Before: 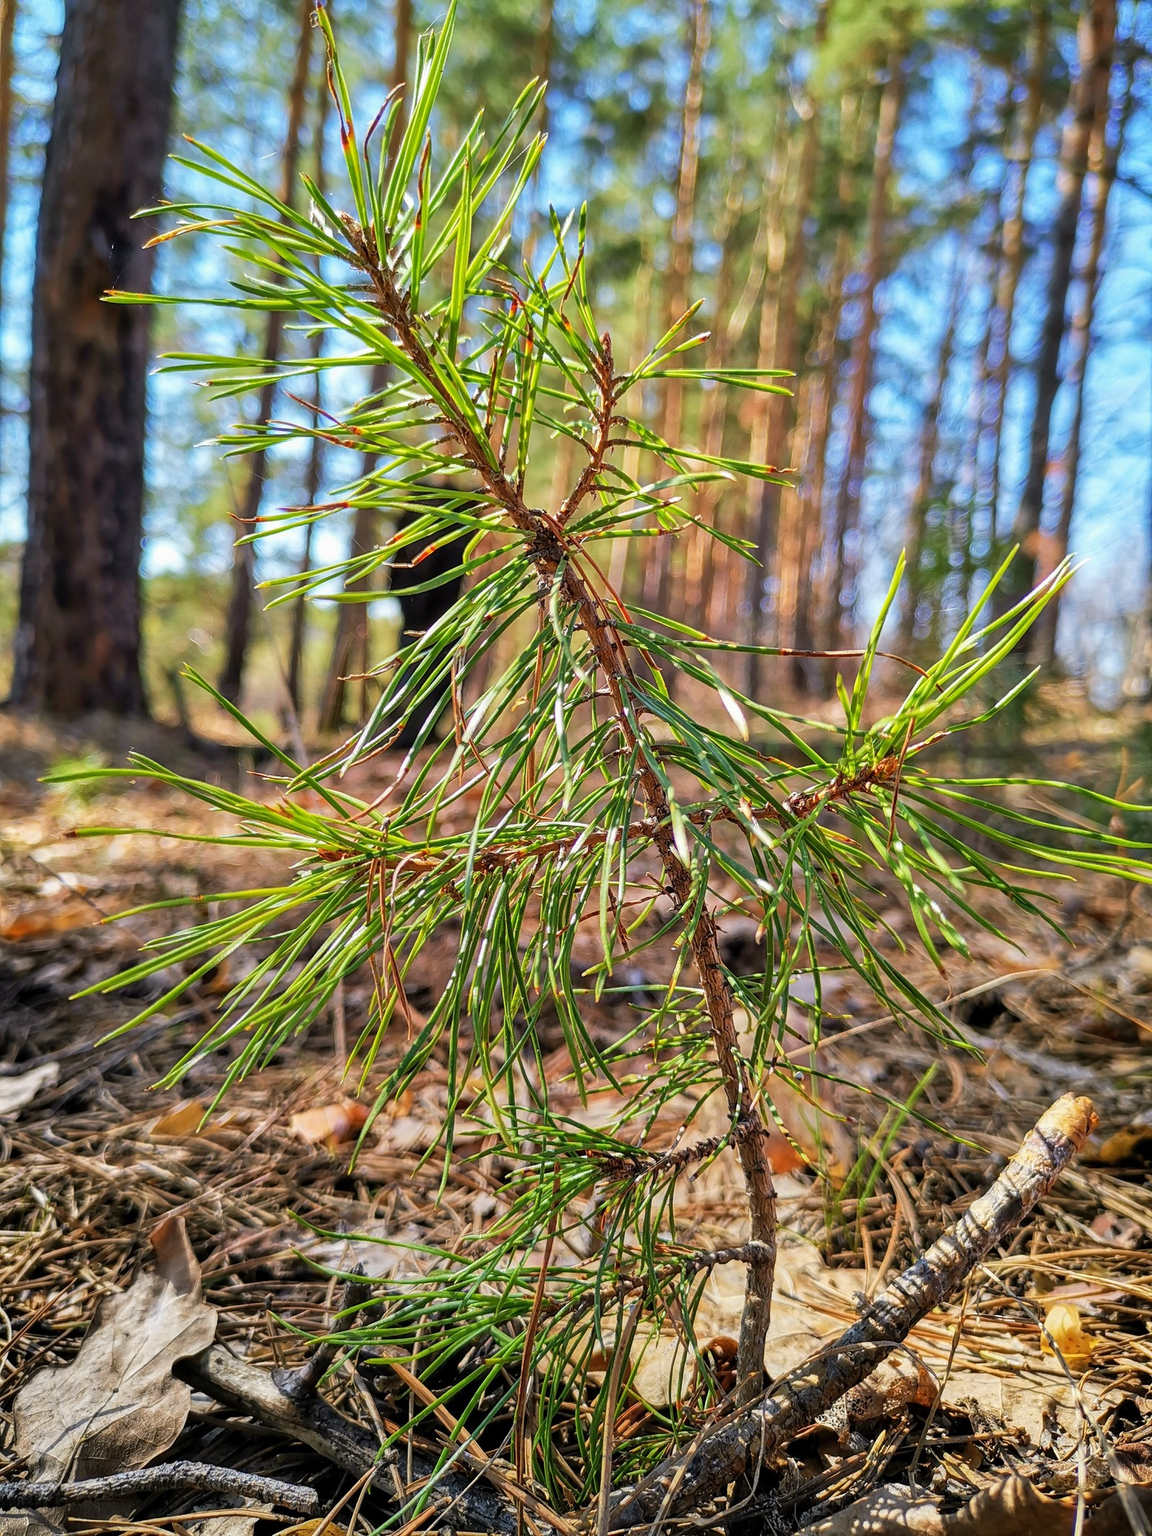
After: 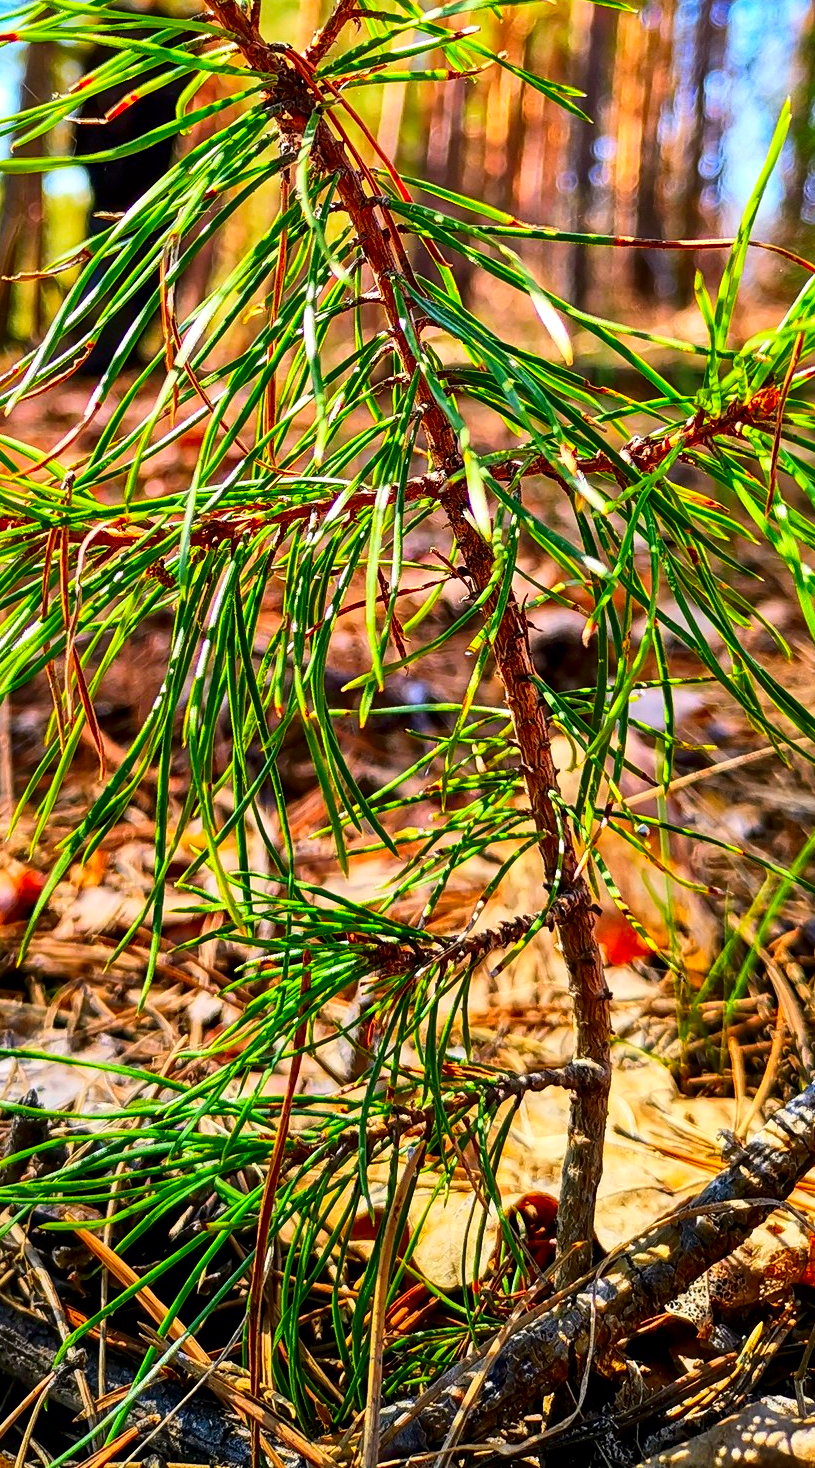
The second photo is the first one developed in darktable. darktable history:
contrast brightness saturation: contrast 0.26, brightness 0.02, saturation 0.87
crop and rotate: left 29.237%, top 31.152%, right 19.807%
local contrast: mode bilateral grid, contrast 20, coarseness 100, detail 150%, midtone range 0.2
